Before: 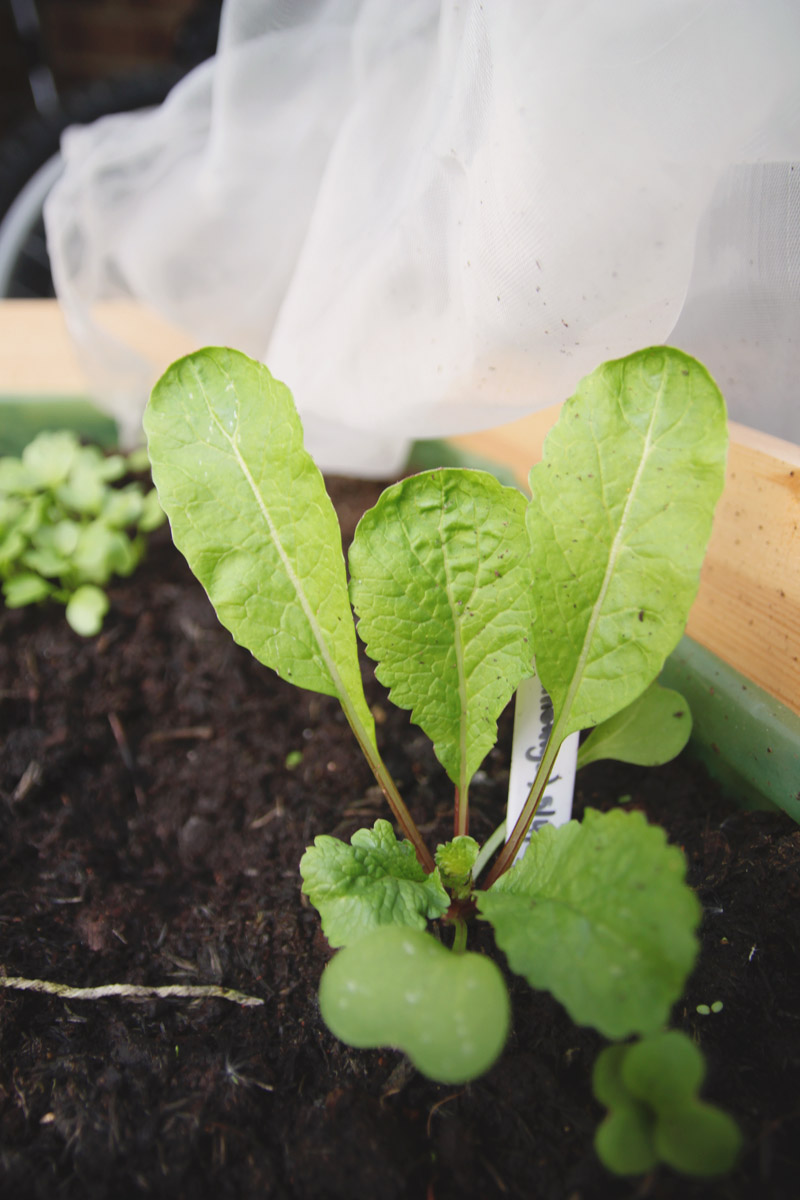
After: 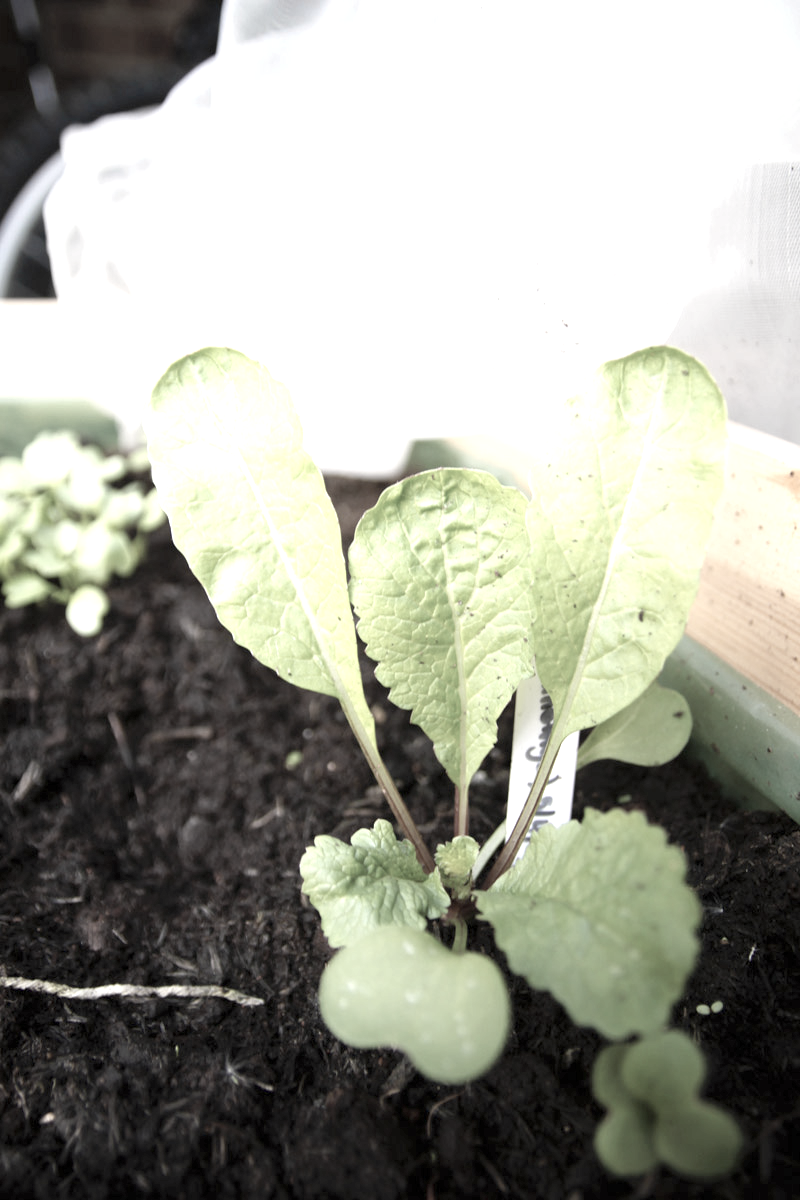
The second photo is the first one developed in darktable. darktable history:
color zones: curves: ch1 [(0.238, 0.163) (0.476, 0.2) (0.733, 0.322) (0.848, 0.134)]
exposure: black level correction 0.008, exposure 0.979 EV, compensate highlight preservation false
